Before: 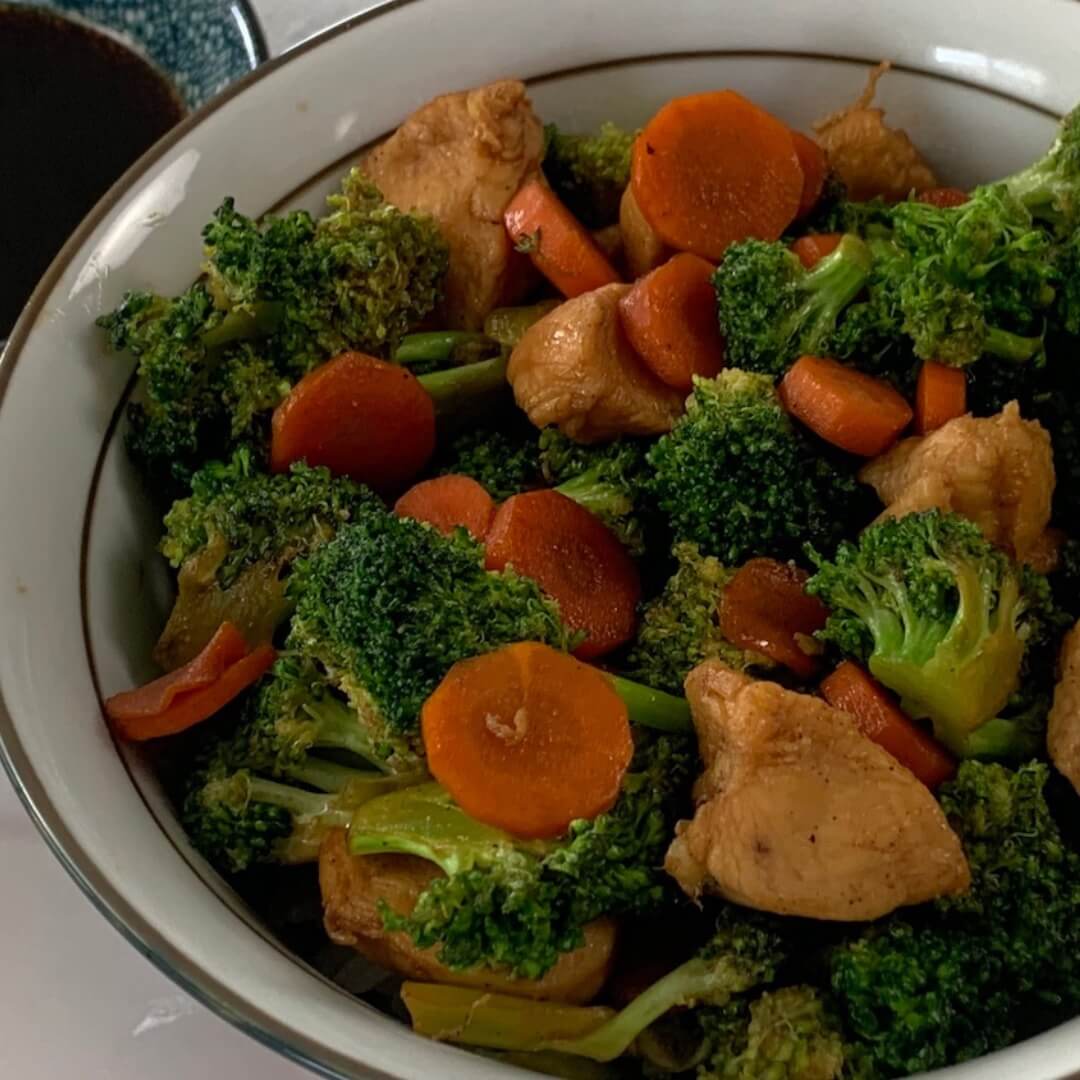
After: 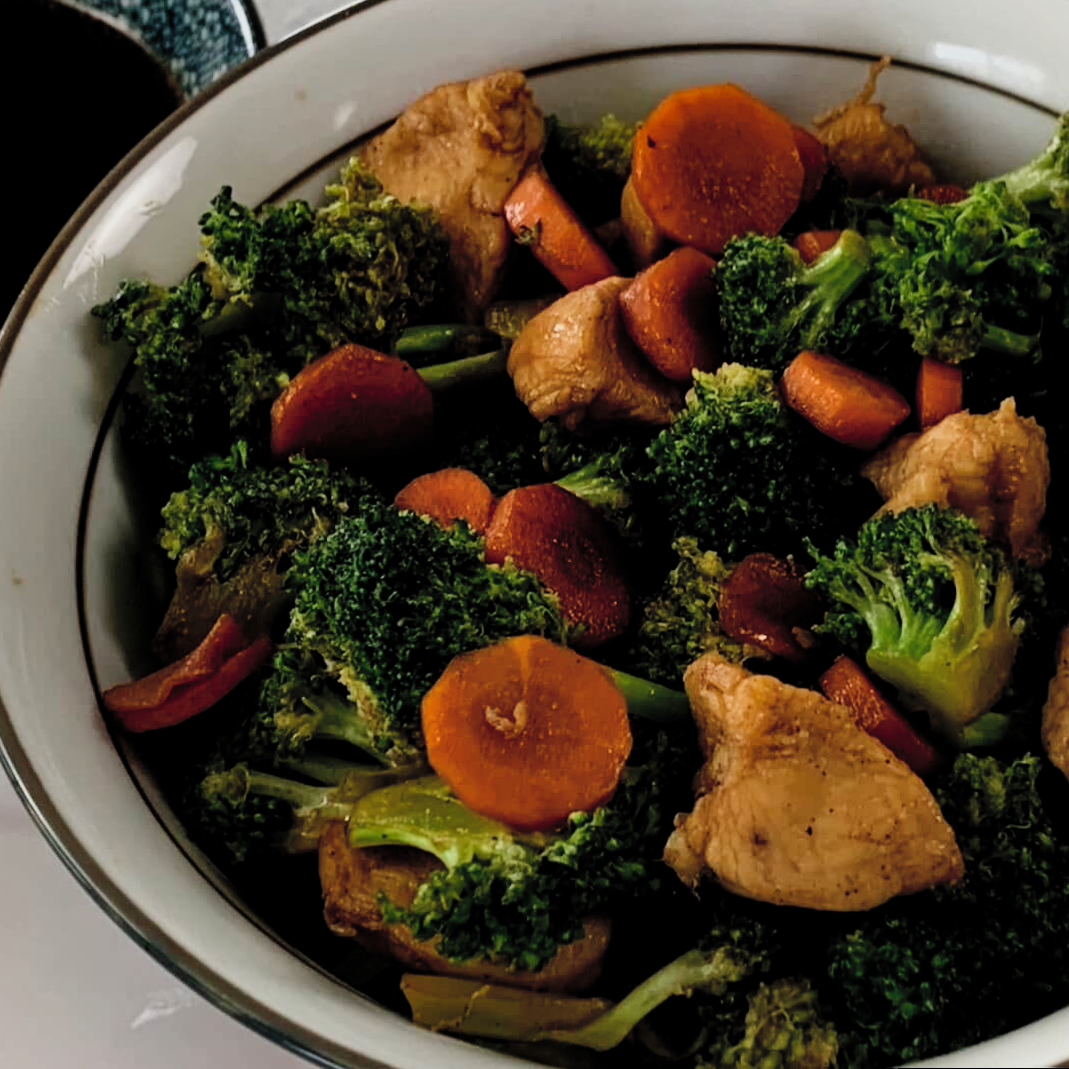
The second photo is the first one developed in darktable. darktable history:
contrast brightness saturation: contrast 0.14, brightness 0.21
rotate and perspective: rotation 0.174°, lens shift (vertical) 0.013, lens shift (horizontal) 0.019, shear 0.001, automatic cropping original format, crop left 0.007, crop right 0.991, crop top 0.016, crop bottom 0.997
filmic rgb: middle gray luminance 29%, black relative exposure -10.3 EV, white relative exposure 5.5 EV, threshold 6 EV, target black luminance 0%, hardness 3.95, latitude 2.04%, contrast 1.132, highlights saturation mix 5%, shadows ↔ highlights balance 15.11%, add noise in highlights 0, preserve chrominance no, color science v3 (2019), use custom middle-gray values true, iterations of high-quality reconstruction 0, contrast in highlights soft, enable highlight reconstruction true
tone equalizer: -8 EV -0.417 EV, -7 EV -0.389 EV, -6 EV -0.333 EV, -5 EV -0.222 EV, -3 EV 0.222 EV, -2 EV 0.333 EV, -1 EV 0.389 EV, +0 EV 0.417 EV, edges refinement/feathering 500, mask exposure compensation -1.57 EV, preserve details no
shadows and highlights: shadows 30.86, highlights 0, soften with gaussian
